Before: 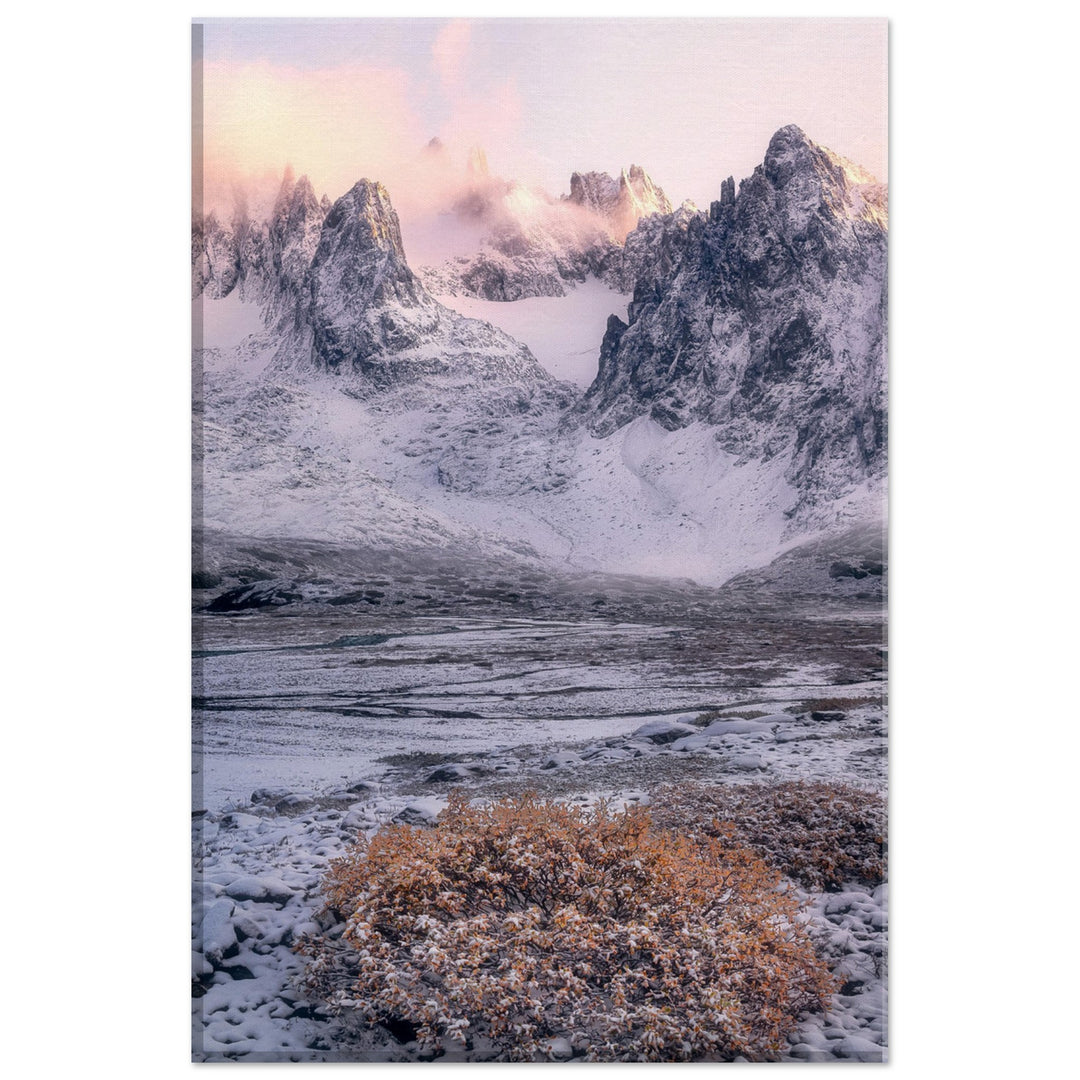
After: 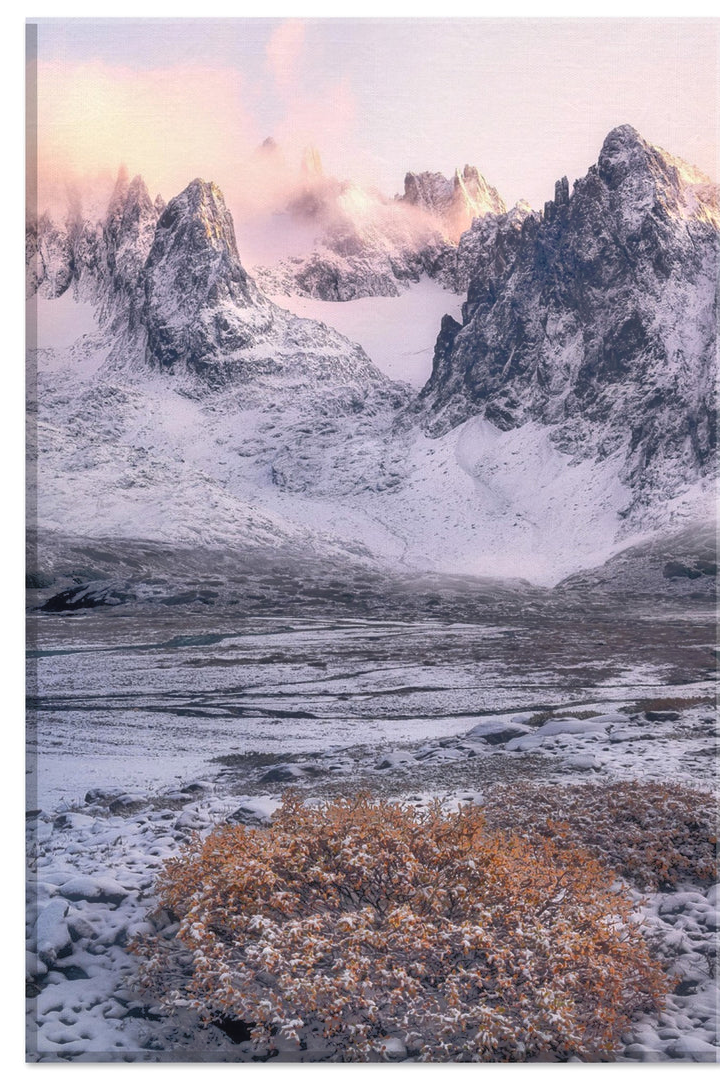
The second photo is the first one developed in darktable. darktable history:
tone equalizer: -8 EV -0.528 EV, -7 EV -0.319 EV, -6 EV -0.083 EV, -5 EV 0.413 EV, -4 EV 0.985 EV, -3 EV 0.791 EV, -2 EV -0.01 EV, -1 EV 0.14 EV, +0 EV -0.012 EV, smoothing 1
crop and rotate: left 15.446%, right 17.836%
exposure: black level correction -0.005, exposure 0.054 EV, compensate highlight preservation false
